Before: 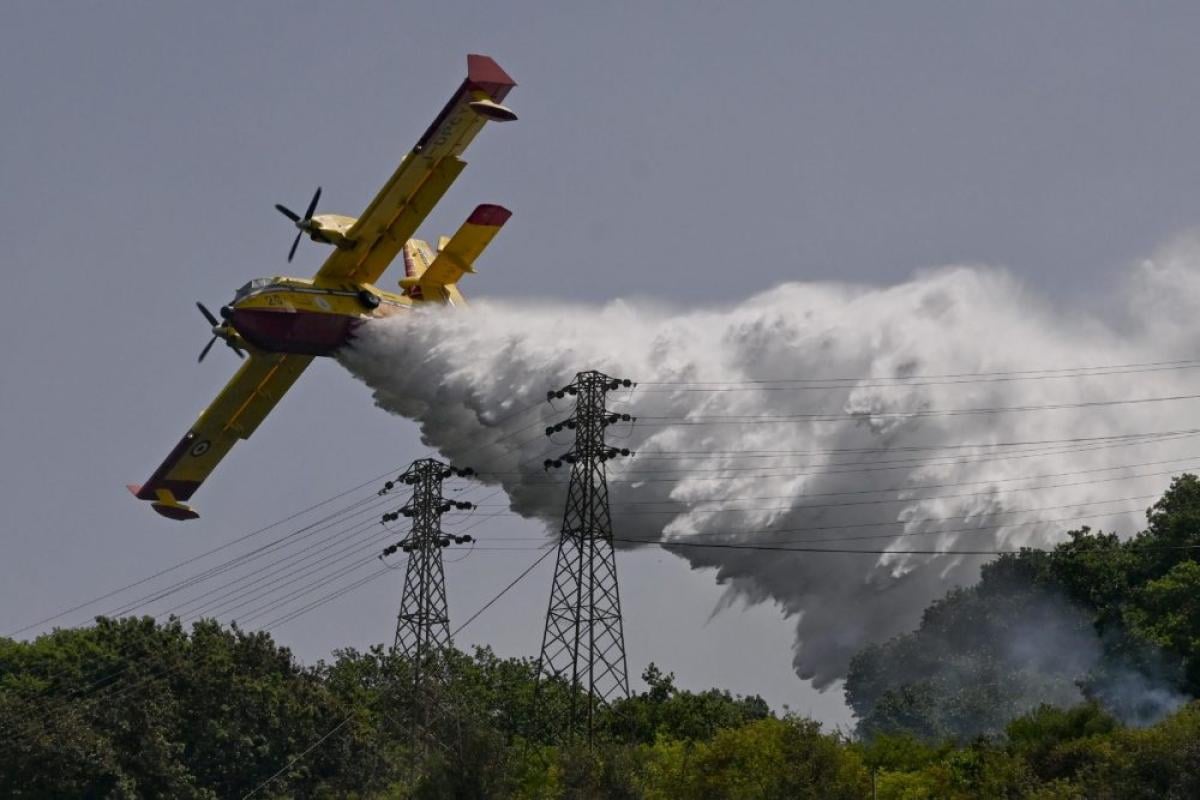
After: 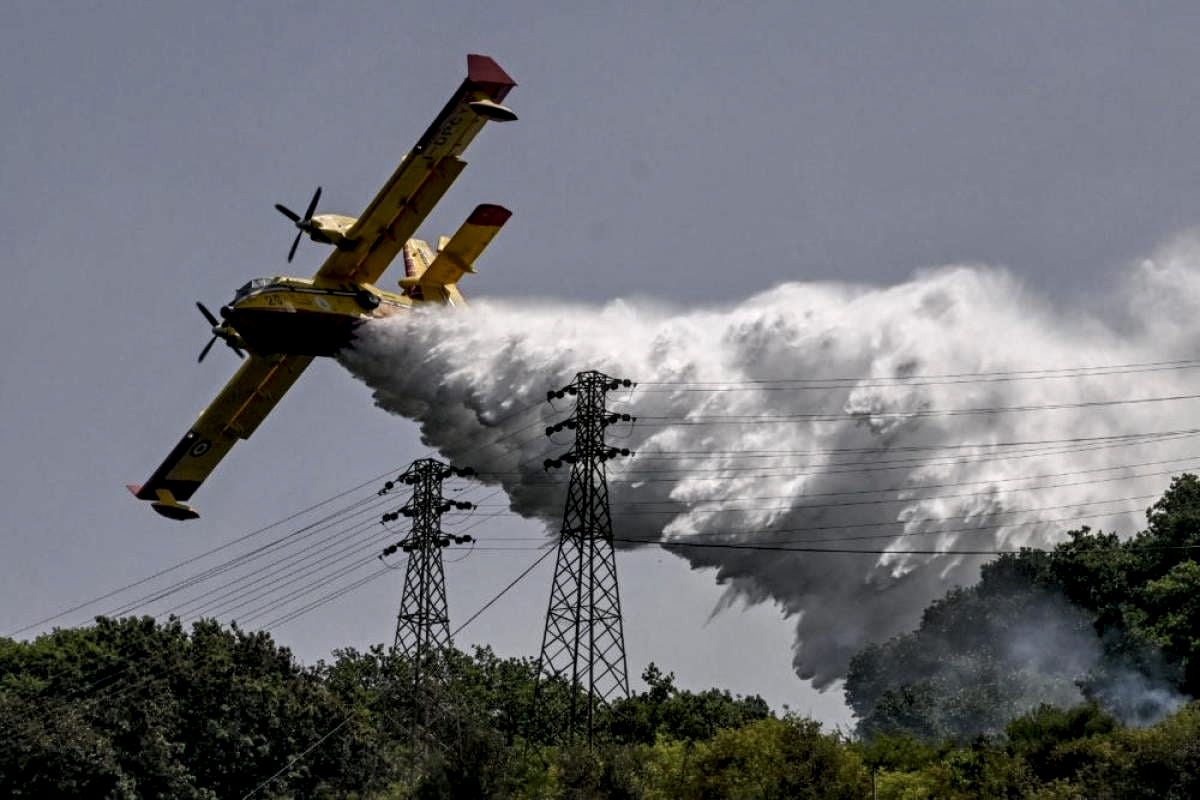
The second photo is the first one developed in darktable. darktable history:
local contrast: detail 160%
levels: levels [0.031, 0.5, 0.969]
